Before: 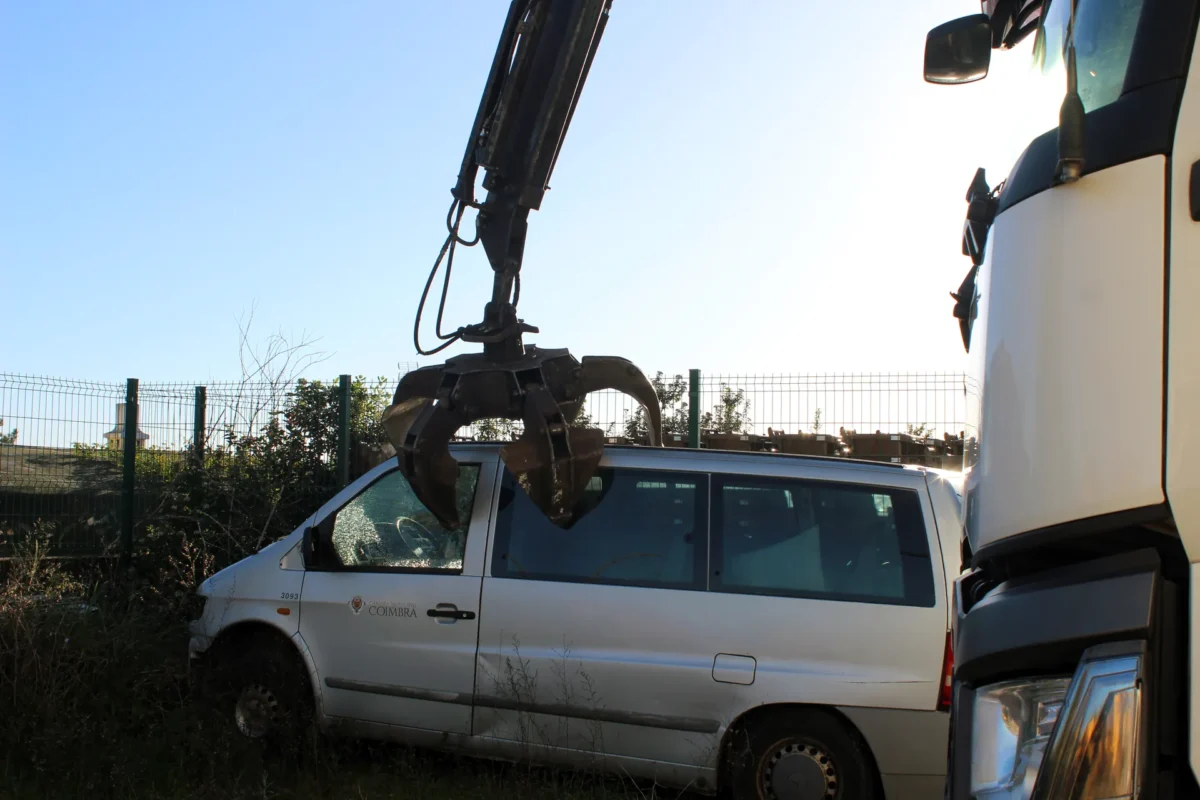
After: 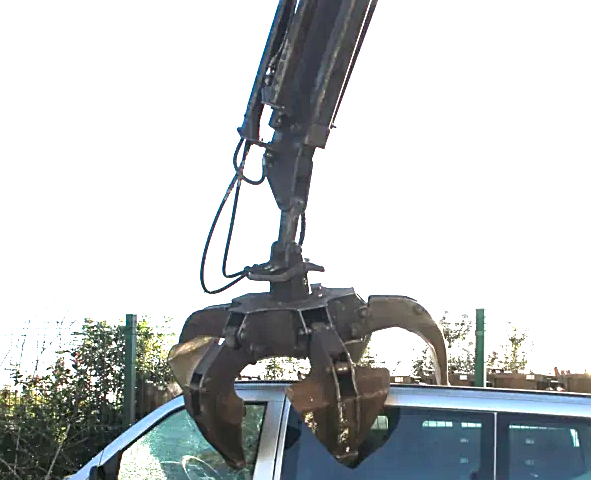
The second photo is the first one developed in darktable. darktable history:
crop: left 17.835%, top 7.675%, right 32.881%, bottom 32.213%
sharpen: on, module defaults
exposure: exposure 2.25 EV, compensate highlight preservation false
